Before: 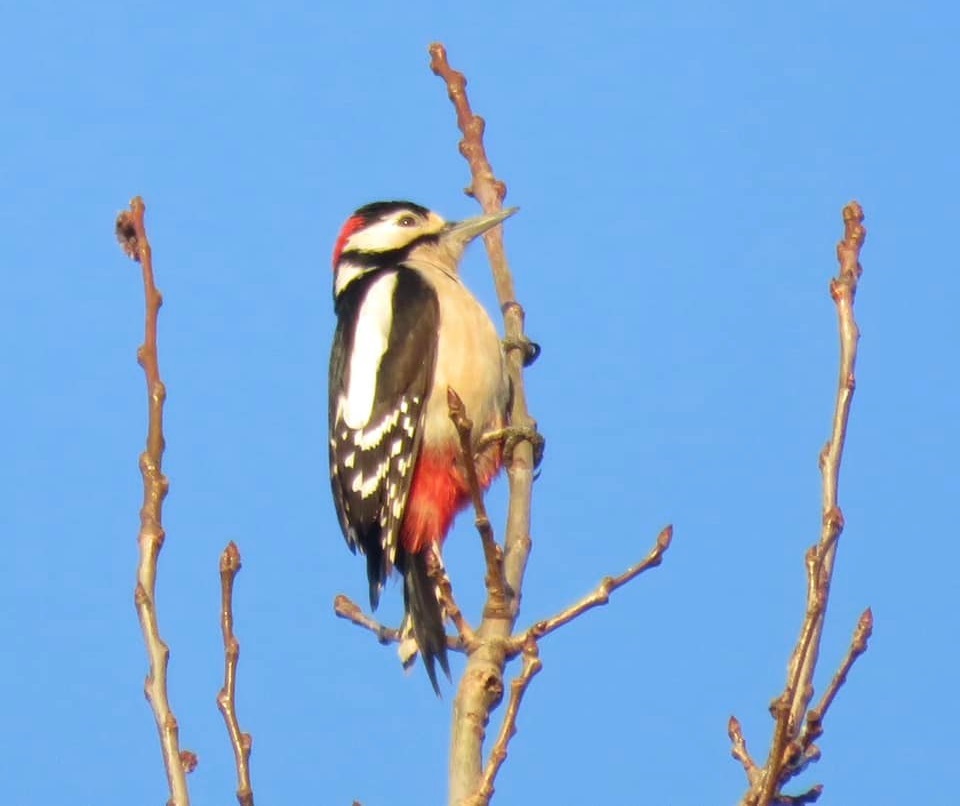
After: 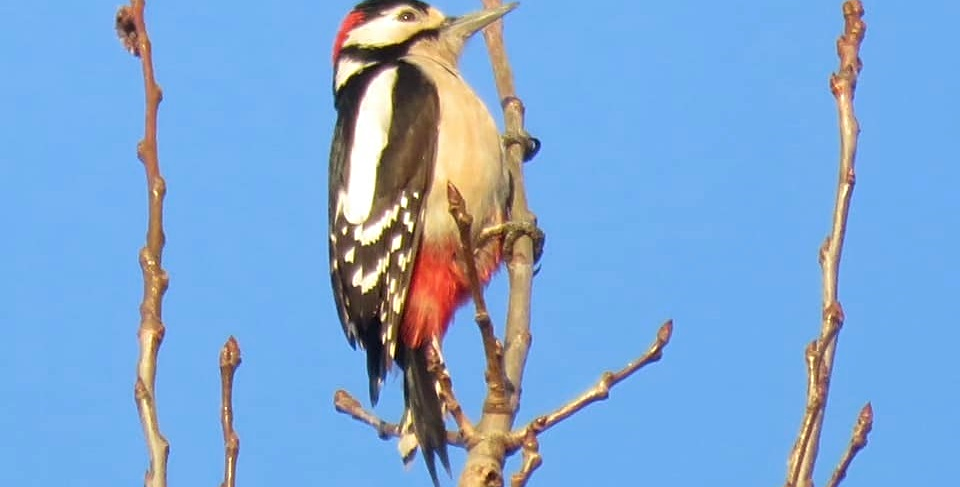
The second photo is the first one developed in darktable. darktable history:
sharpen: radius 2.485, amount 0.321
crop and rotate: top 25.538%, bottom 14.035%
